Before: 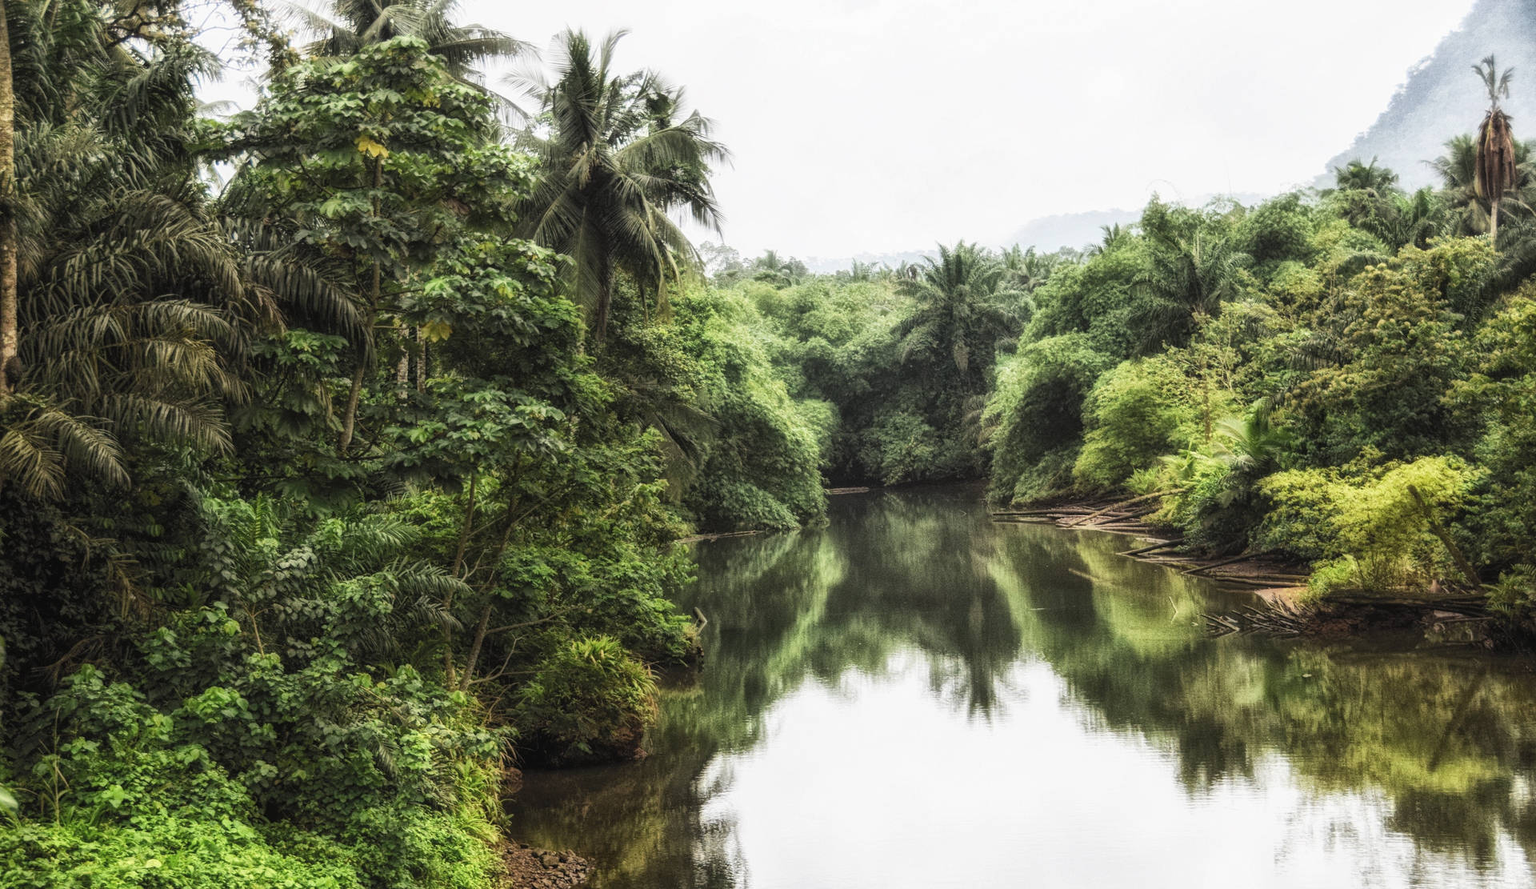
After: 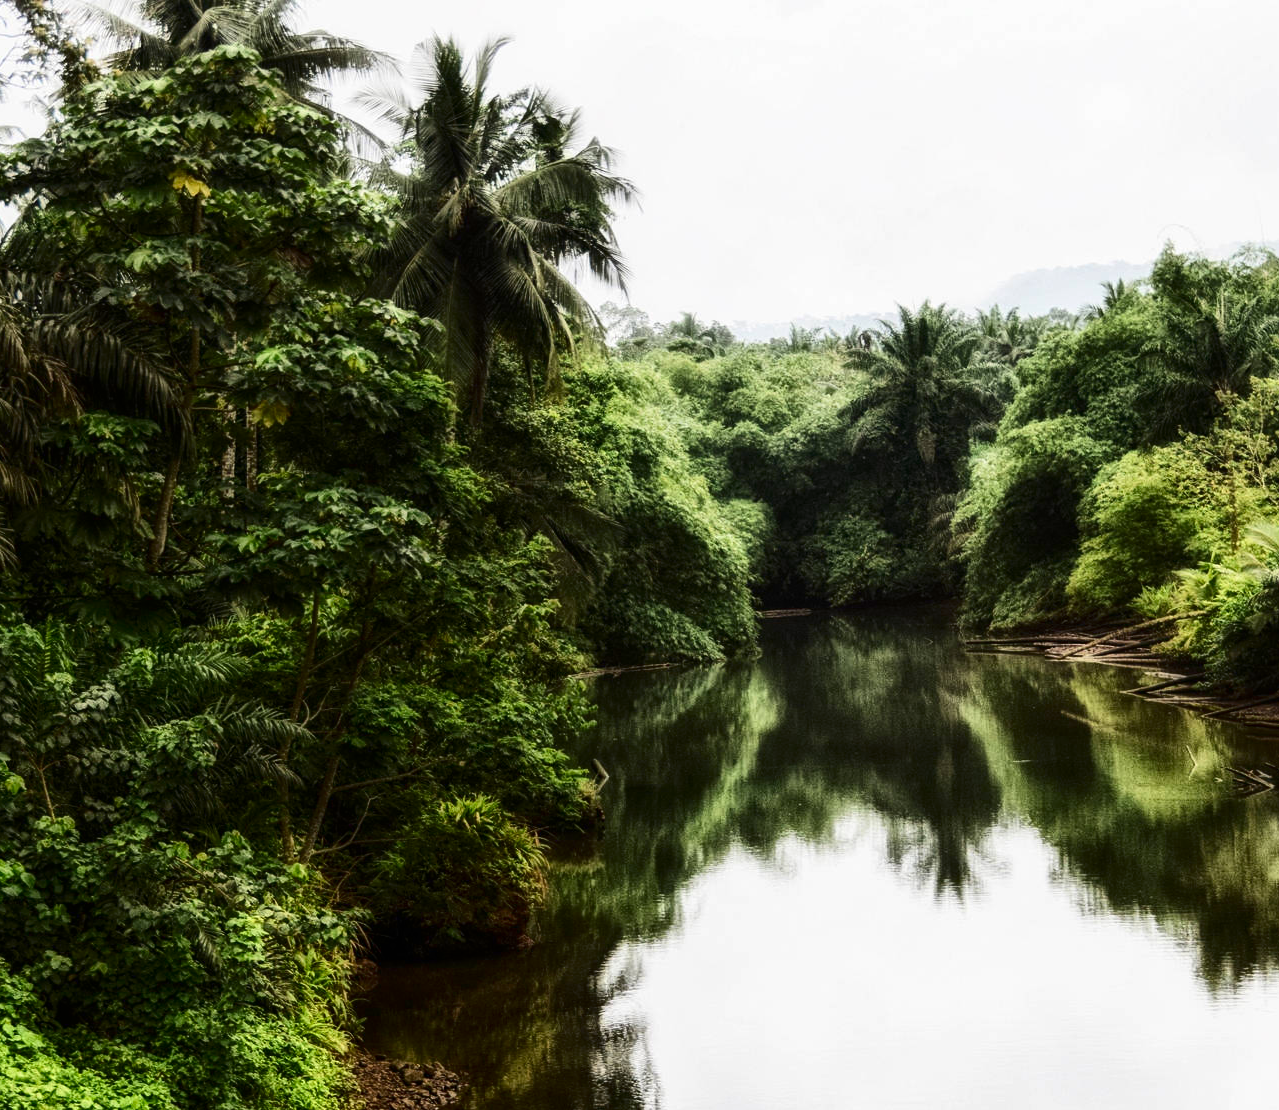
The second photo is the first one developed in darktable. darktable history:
contrast brightness saturation: contrast 0.193, brightness -0.244, saturation 0.118
crop and rotate: left 14.357%, right 18.983%
